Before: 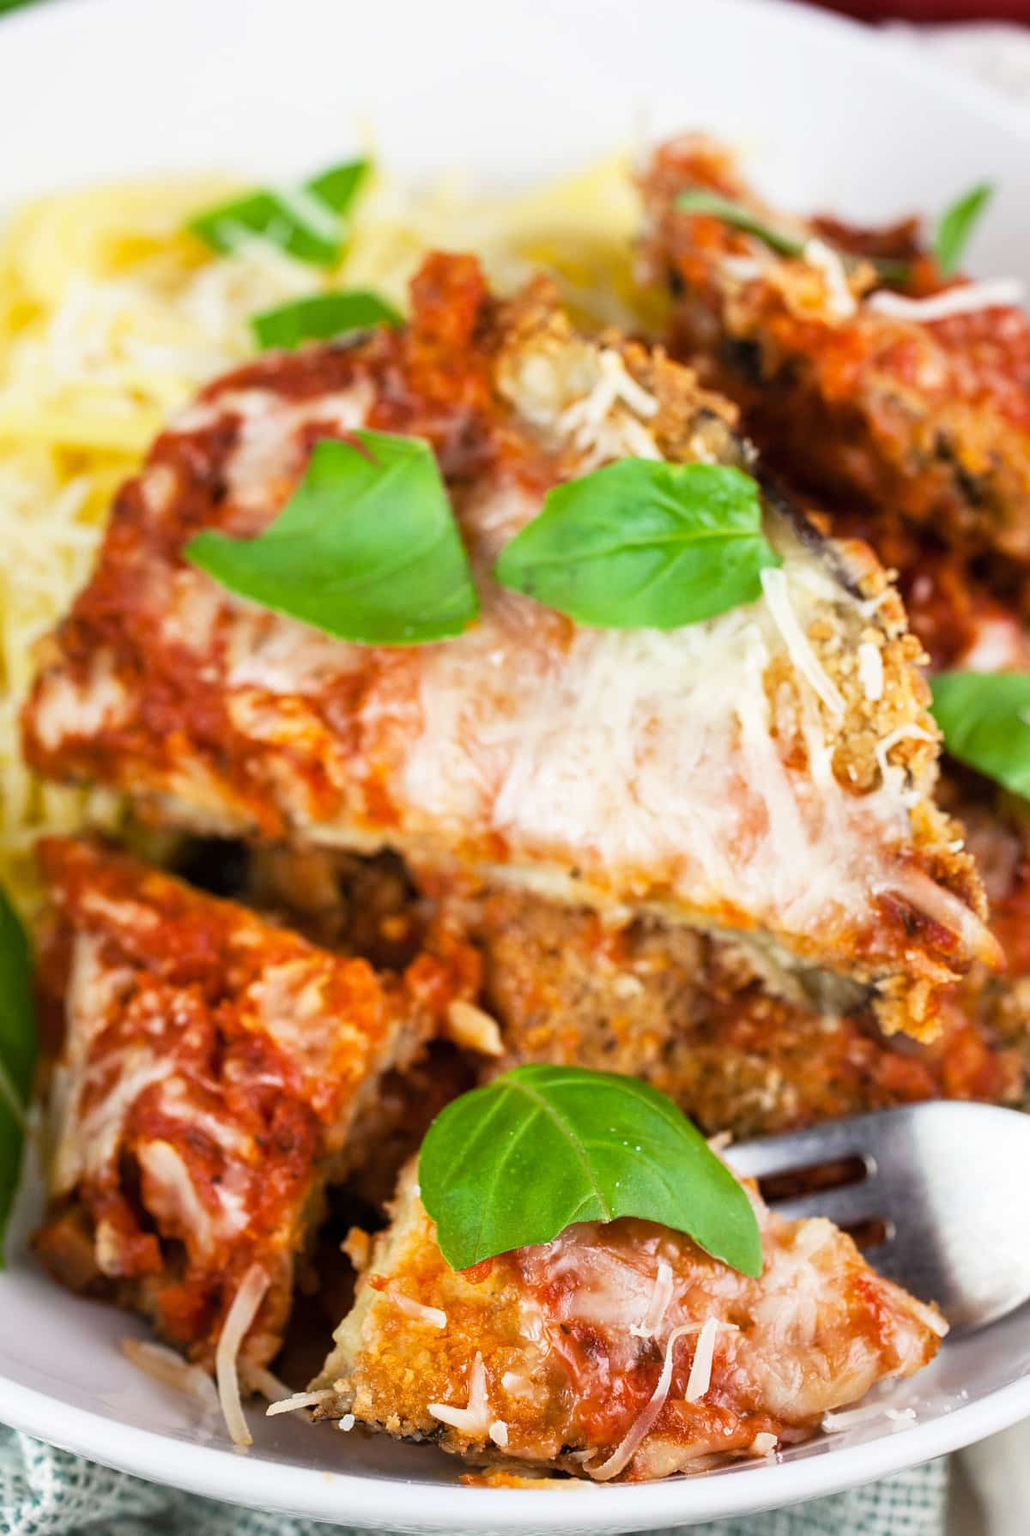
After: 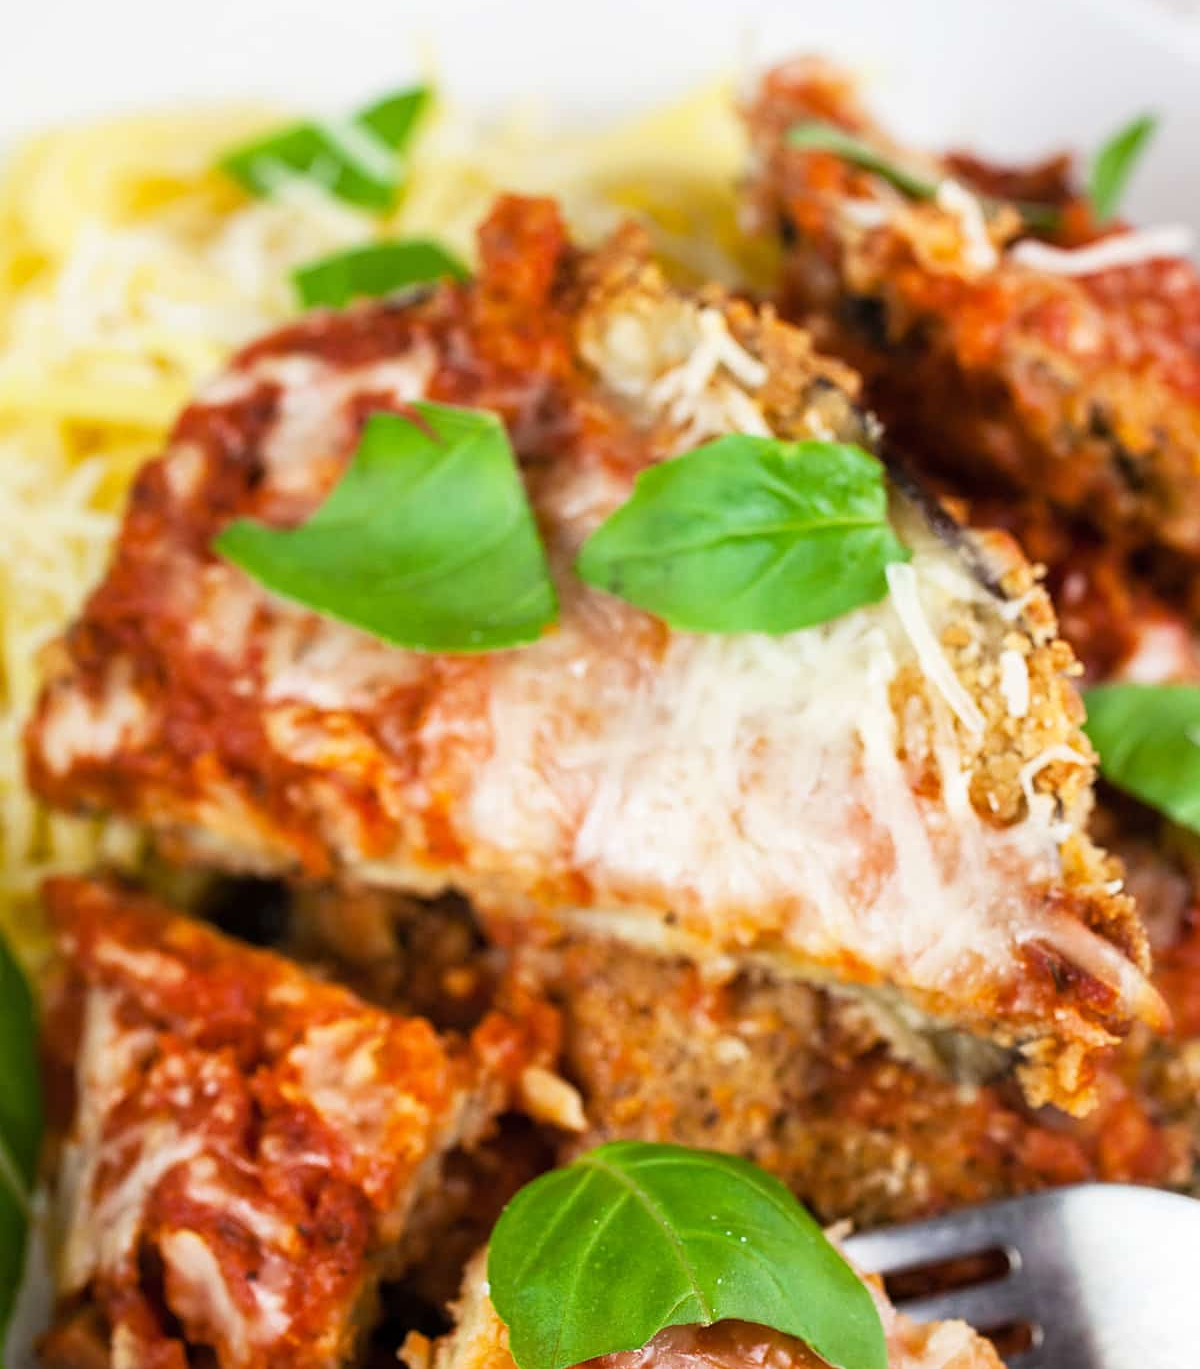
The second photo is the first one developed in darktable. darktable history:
sharpen: amount 0.205
crop: top 5.58%, bottom 17.888%
